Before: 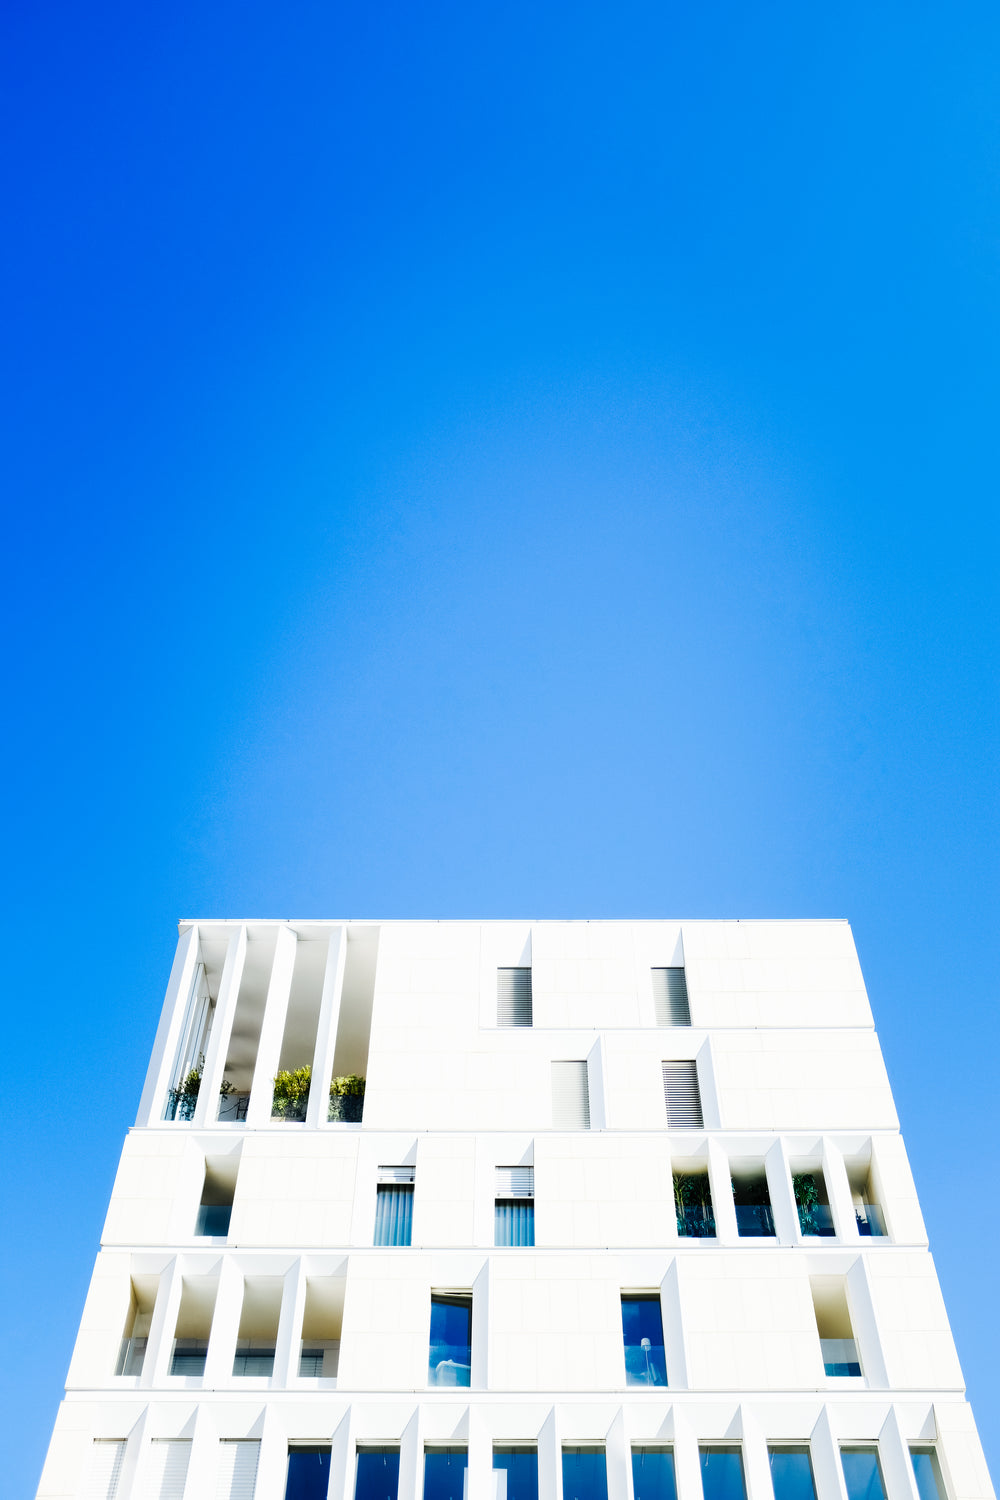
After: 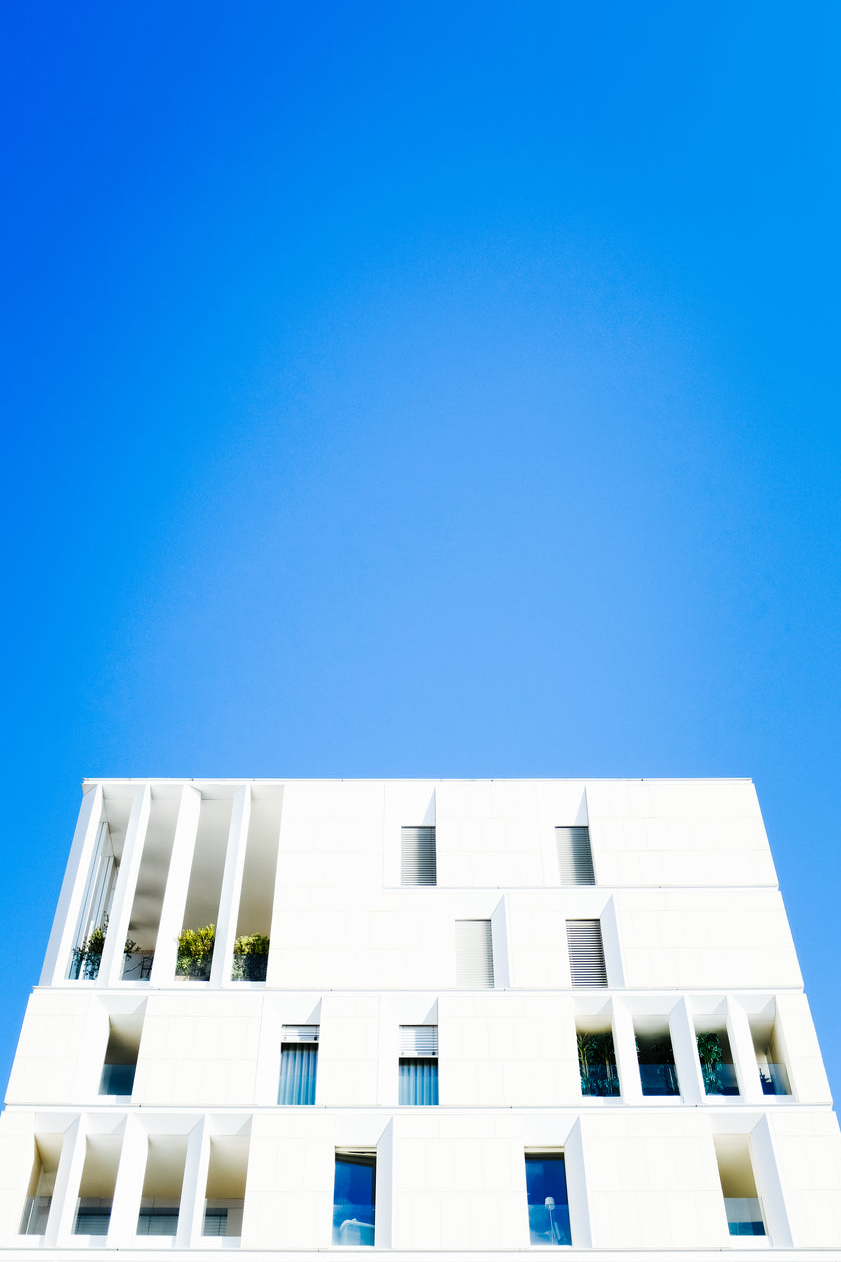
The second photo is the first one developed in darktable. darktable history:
crop and rotate: left 9.673%, top 9.442%, right 6.147%, bottom 6.375%
